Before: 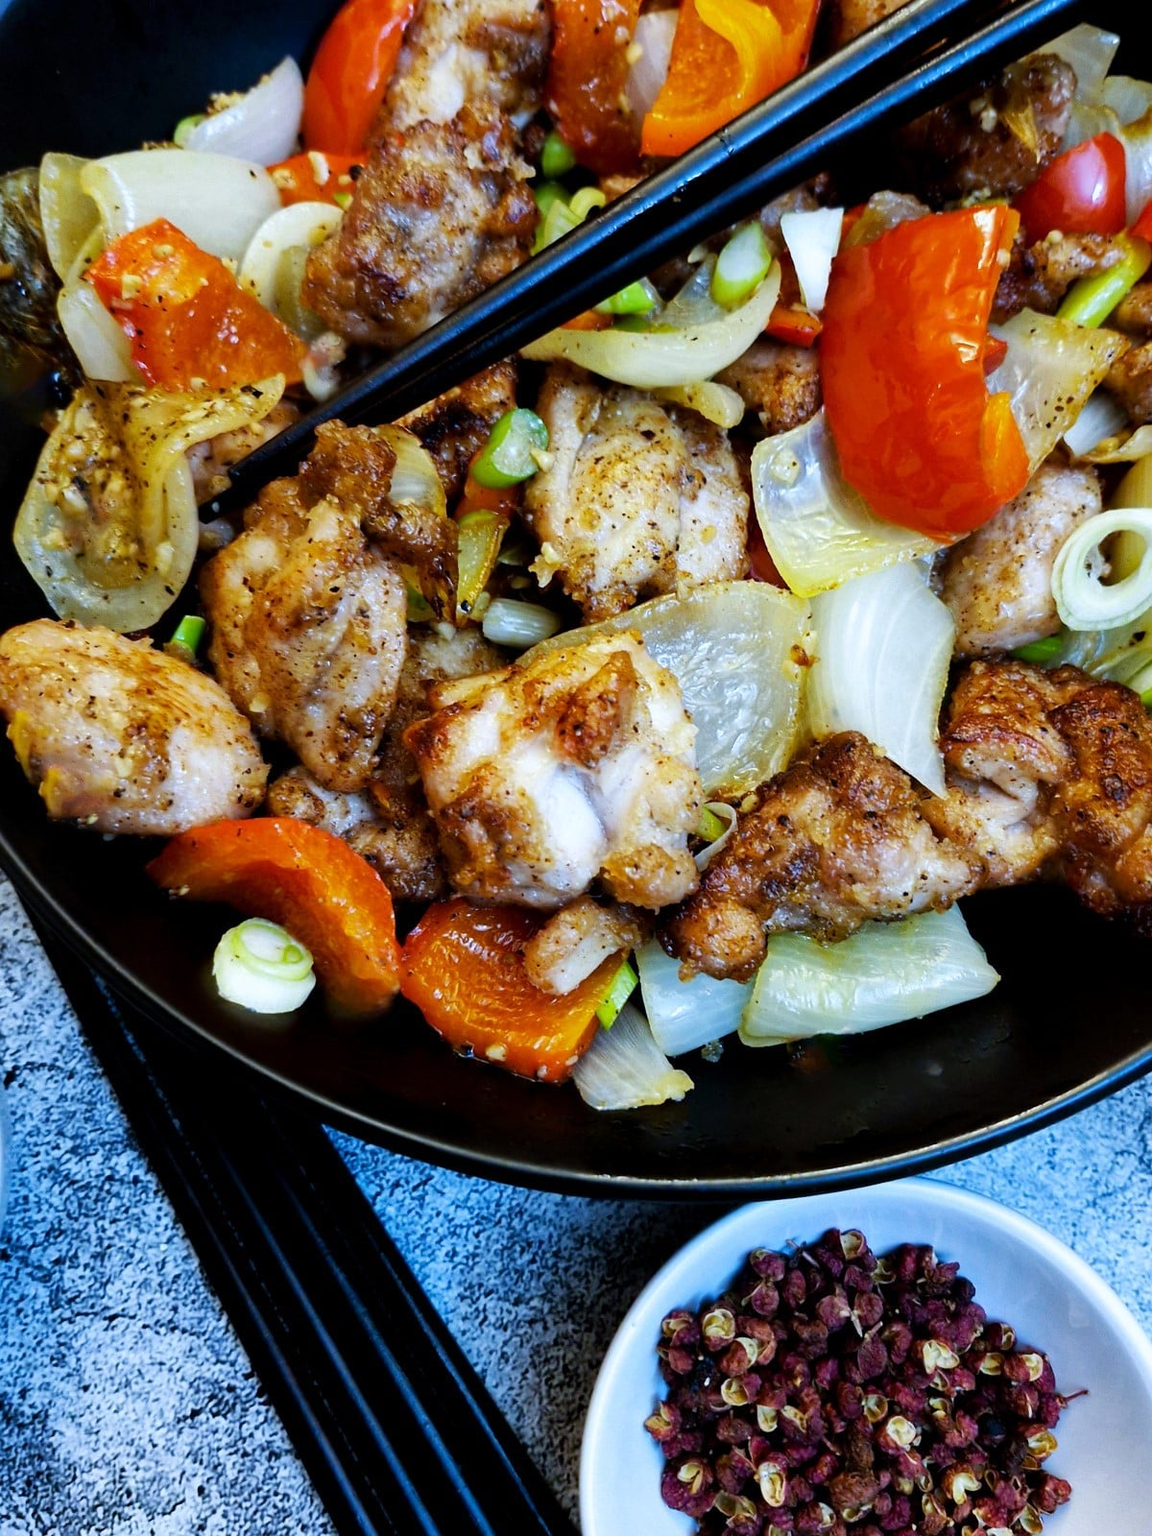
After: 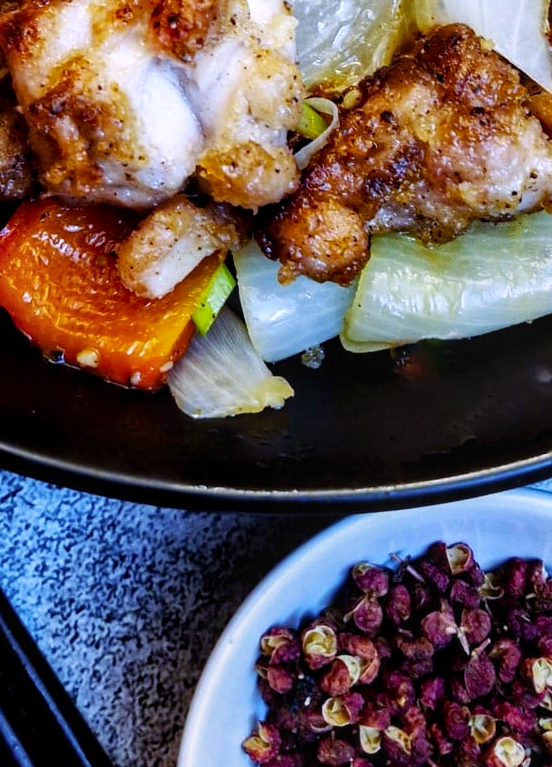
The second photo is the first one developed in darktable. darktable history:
crop: left 35.802%, top 46.161%, right 18.117%, bottom 5.851%
local contrast: on, module defaults
color balance rgb: shadows lift › chroma 6.294%, shadows lift › hue 304.79°, highlights gain › chroma 1.492%, highlights gain › hue 306.44°, linear chroma grading › shadows -1.899%, linear chroma grading › highlights -14.957%, linear chroma grading › global chroma -9.585%, linear chroma grading › mid-tones -10.165%, perceptual saturation grading › global saturation 29.58%, global vibrance 20%
